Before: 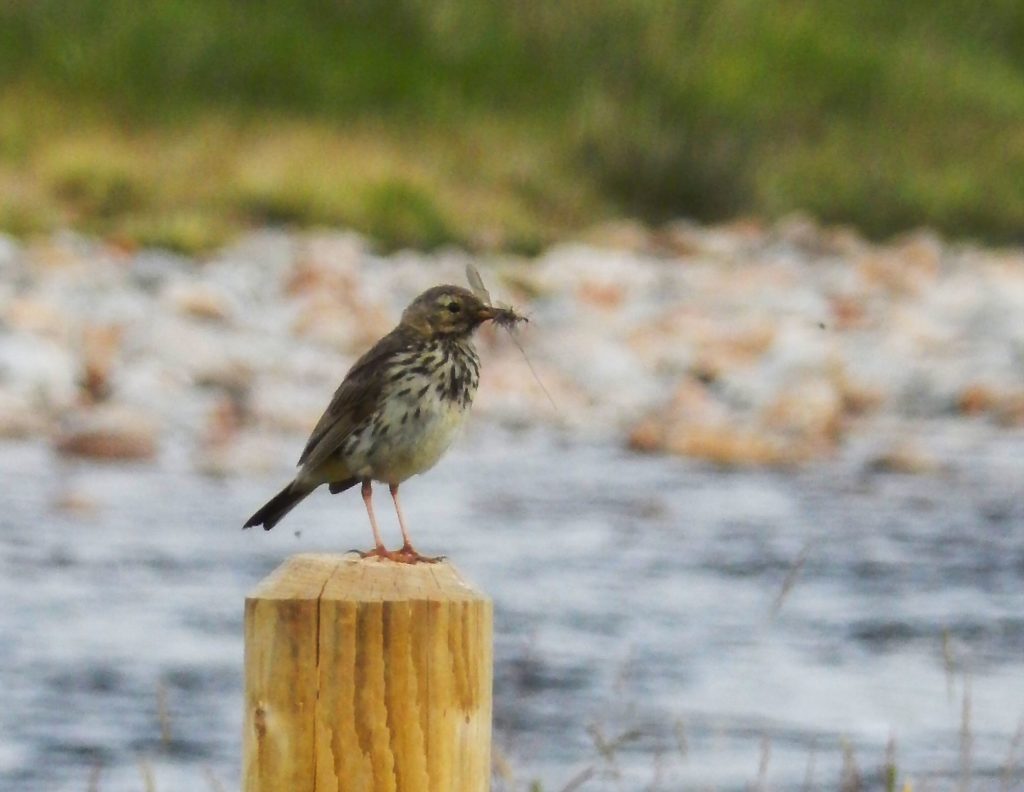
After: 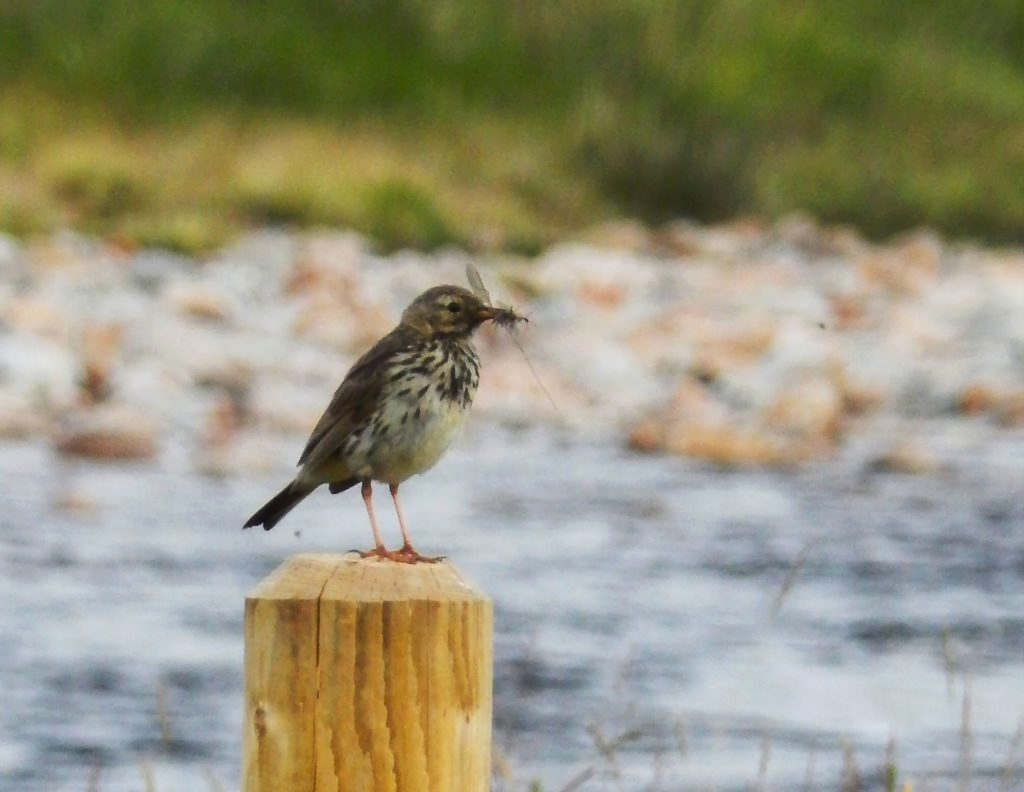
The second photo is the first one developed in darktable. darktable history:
contrast brightness saturation: contrast 0.085, saturation 0.022
